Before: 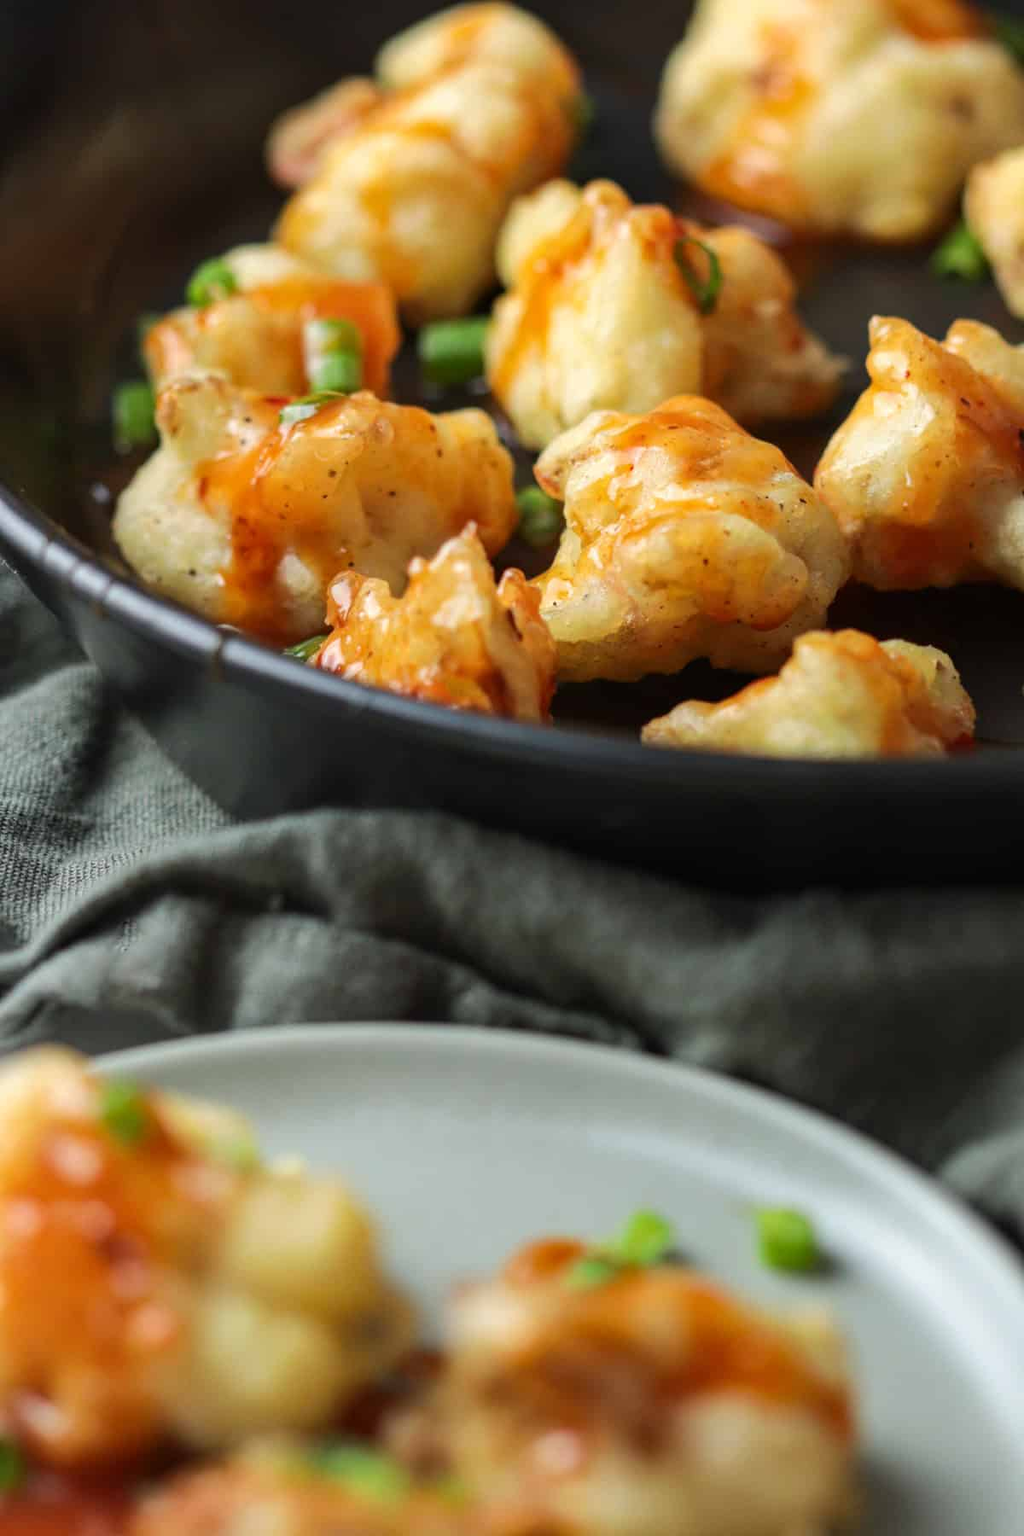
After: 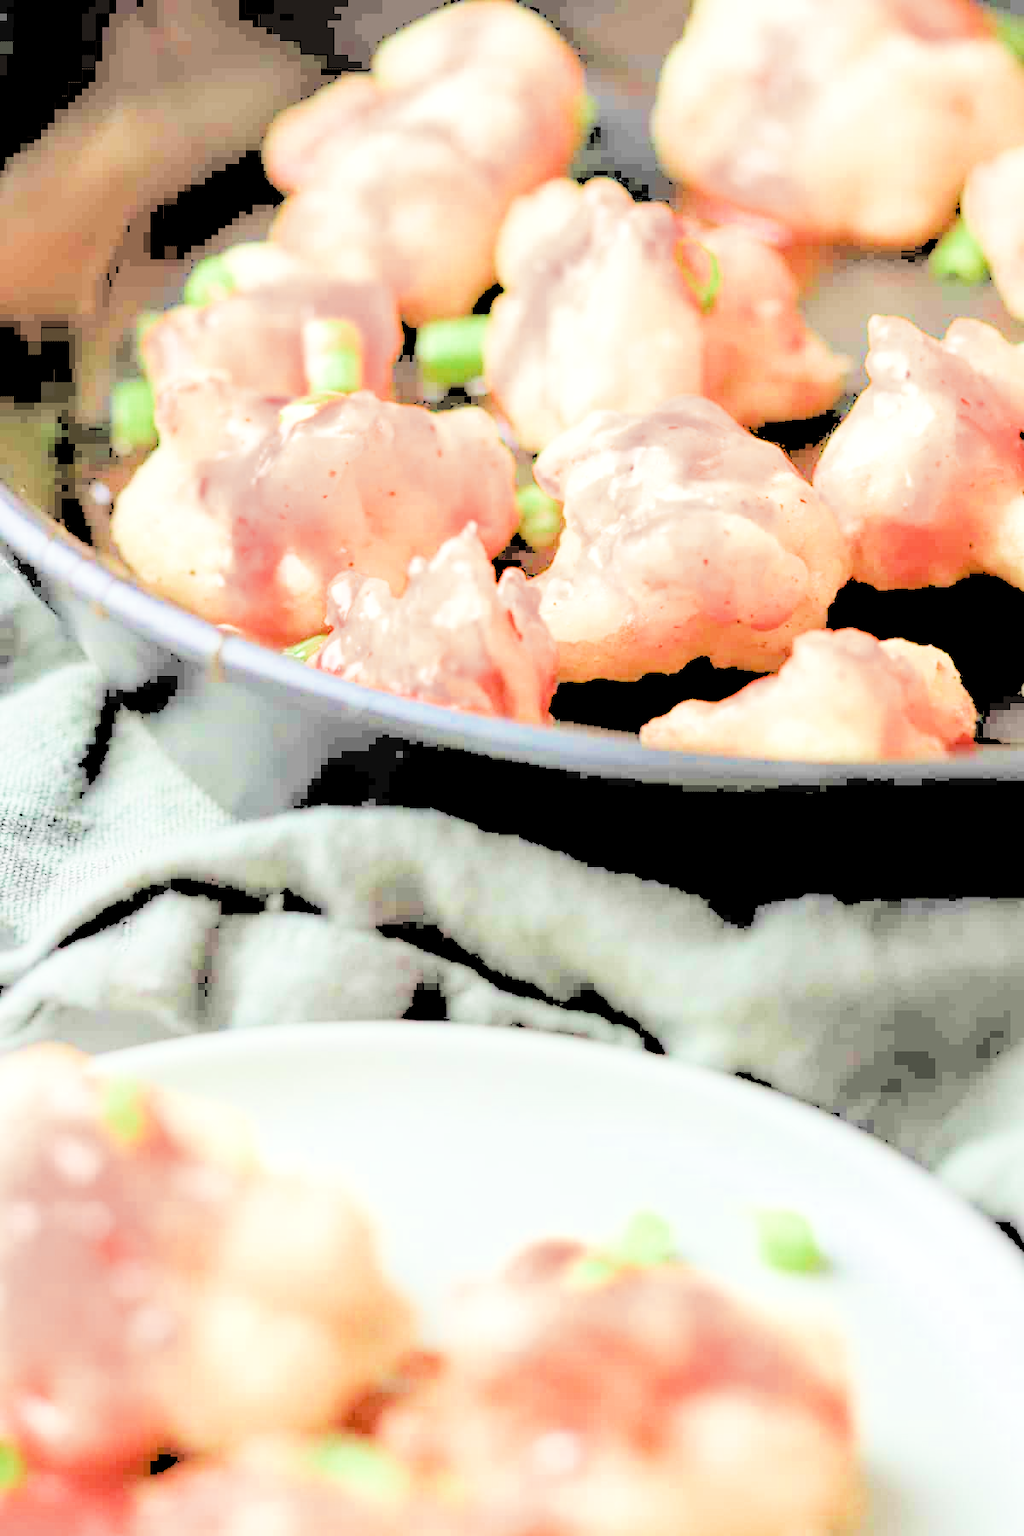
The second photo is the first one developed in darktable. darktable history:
rgb levels: levels [[0.027, 0.429, 0.996], [0, 0.5, 1], [0, 0.5, 1]]
filmic rgb: middle gray luminance 2.5%, black relative exposure -10 EV, white relative exposure 7 EV, threshold 6 EV, dynamic range scaling 10%, target black luminance 0%, hardness 3.19, latitude 44.39%, contrast 0.682, highlights saturation mix 5%, shadows ↔ highlights balance 13.63%, add noise in highlights 0, color science v3 (2019), use custom middle-gray values true, iterations of high-quality reconstruction 0, contrast in highlights soft, enable highlight reconstruction true
exposure: black level correction 0, exposure 1.379 EV, compensate exposure bias true, compensate highlight preservation false
